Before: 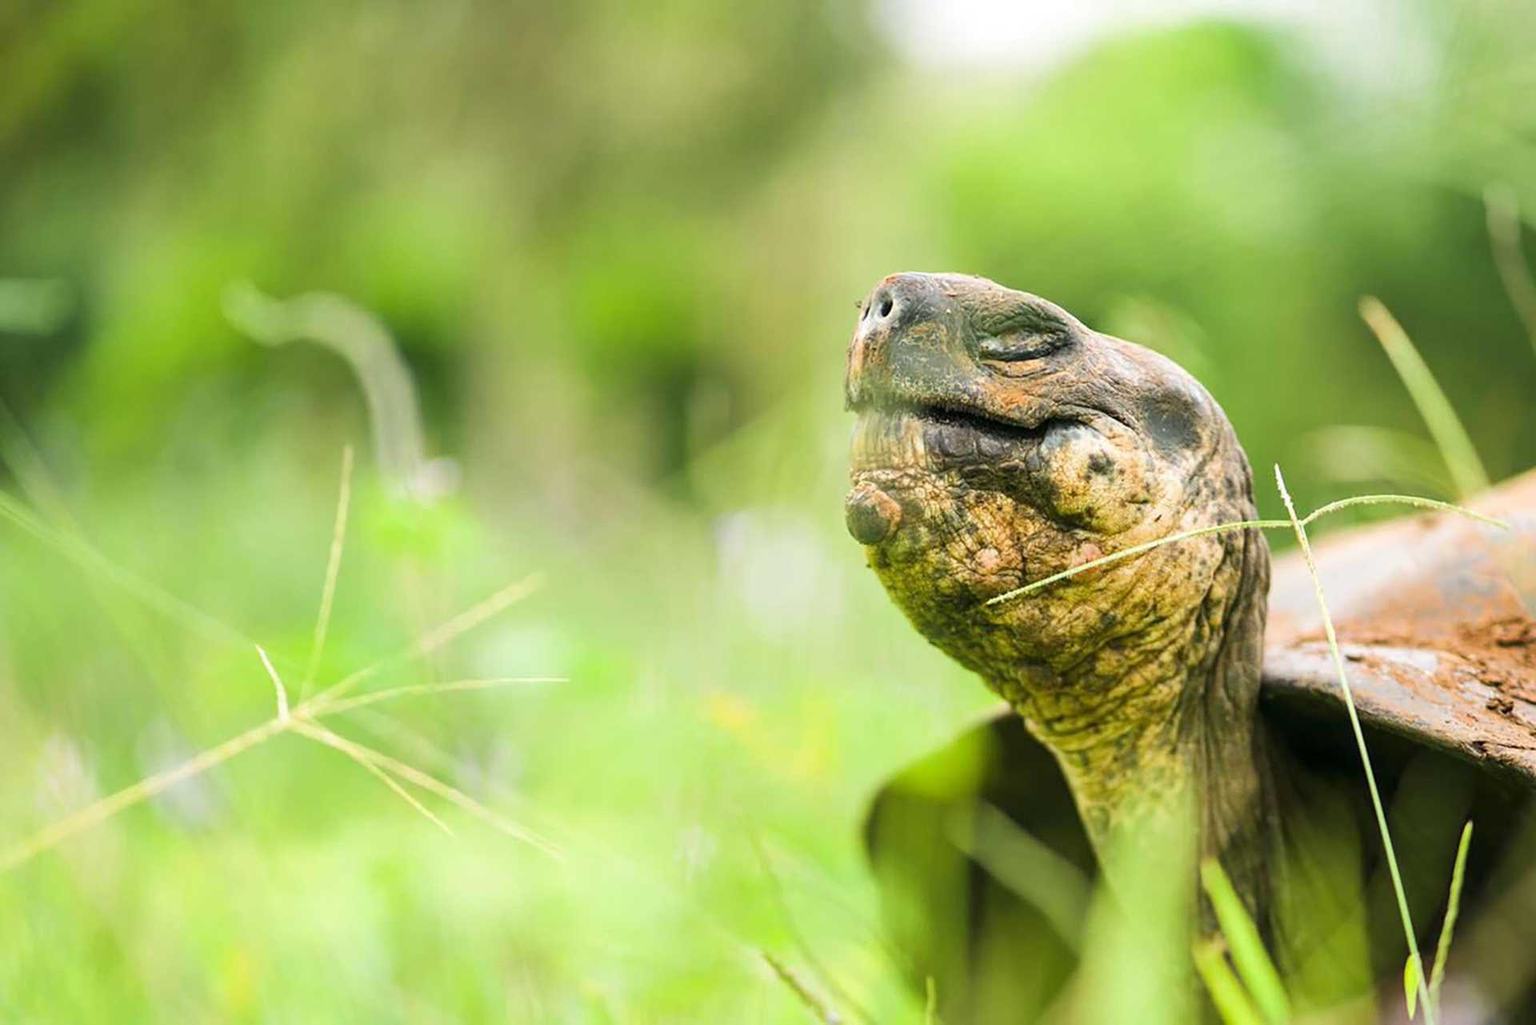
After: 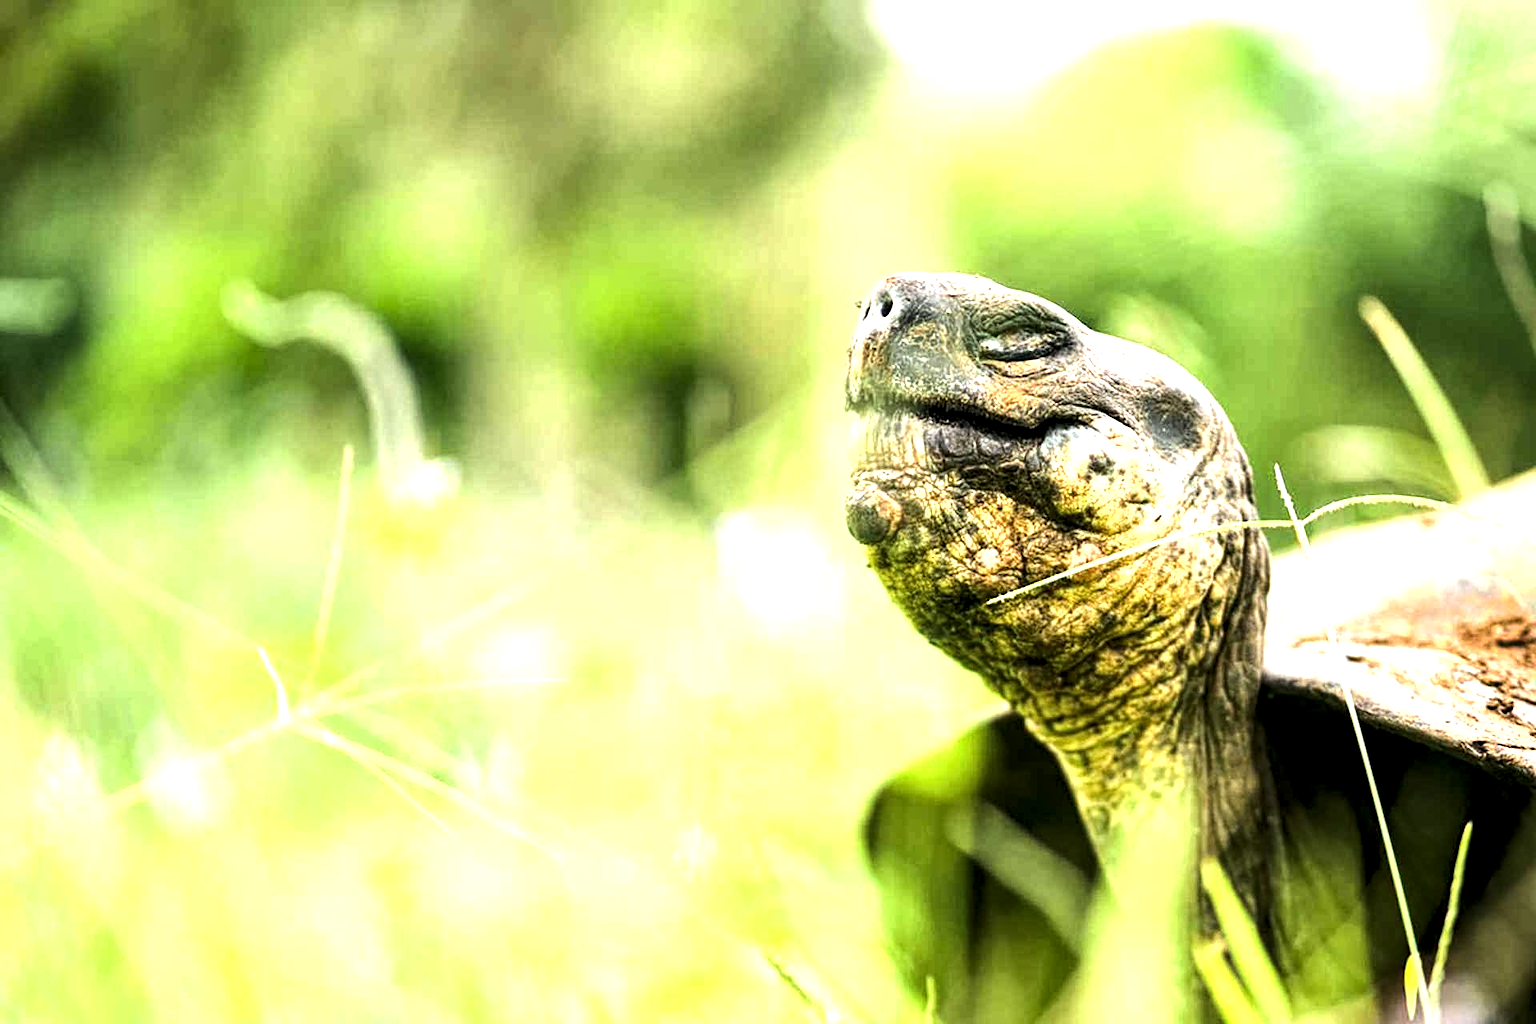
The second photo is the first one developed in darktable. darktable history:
tone equalizer: -8 EV -1.08 EV, -7 EV -1.01 EV, -6 EV -0.867 EV, -5 EV -0.578 EV, -3 EV 0.578 EV, -2 EV 0.867 EV, -1 EV 1.01 EV, +0 EV 1.08 EV, edges refinement/feathering 500, mask exposure compensation -1.57 EV, preserve details no
local contrast: highlights 100%, shadows 100%, detail 200%, midtone range 0.2
